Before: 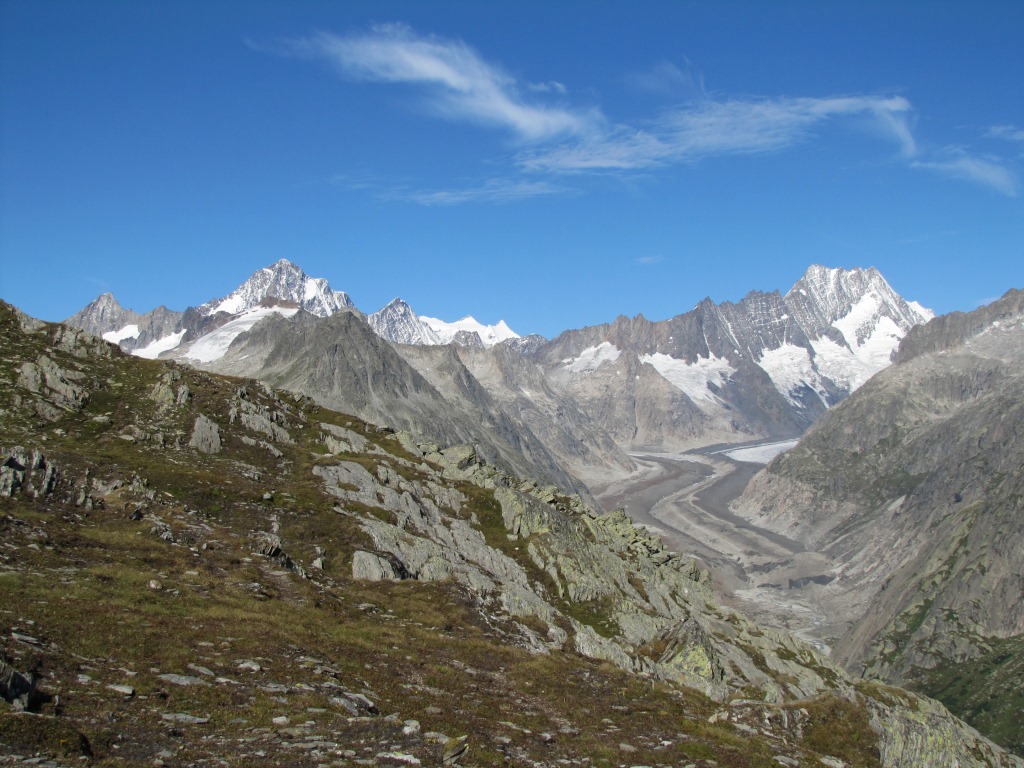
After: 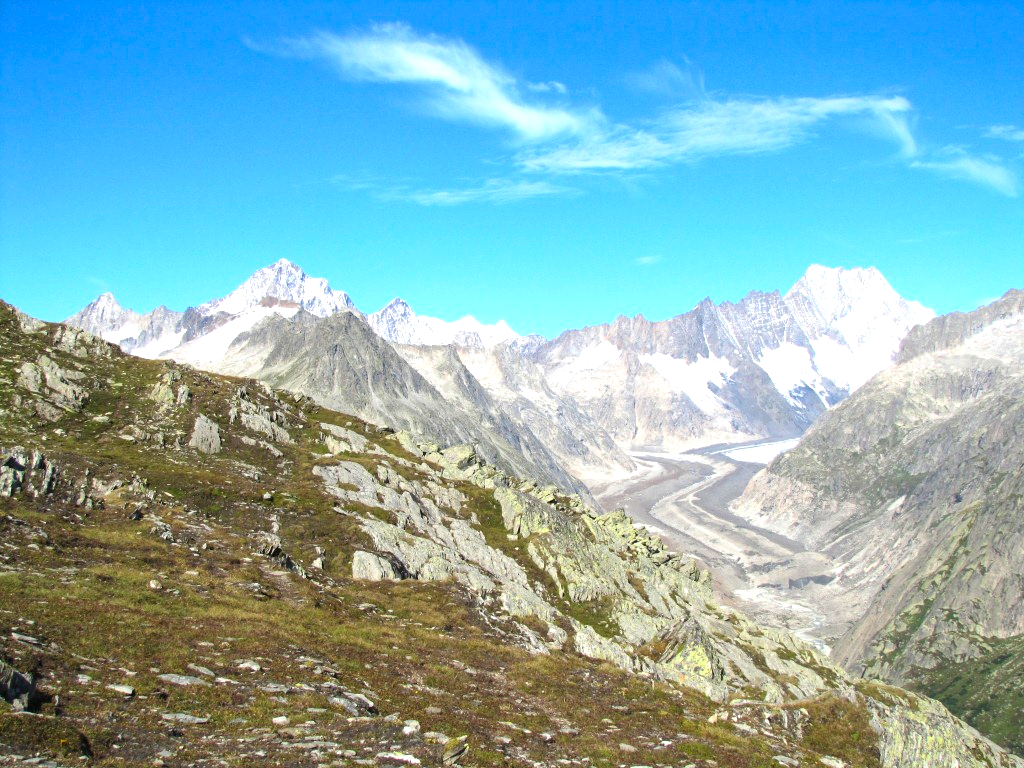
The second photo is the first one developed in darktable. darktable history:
contrast brightness saturation: contrast 0.08, saturation 0.2
exposure: exposure 1.25 EV, compensate exposure bias true, compensate highlight preservation false
